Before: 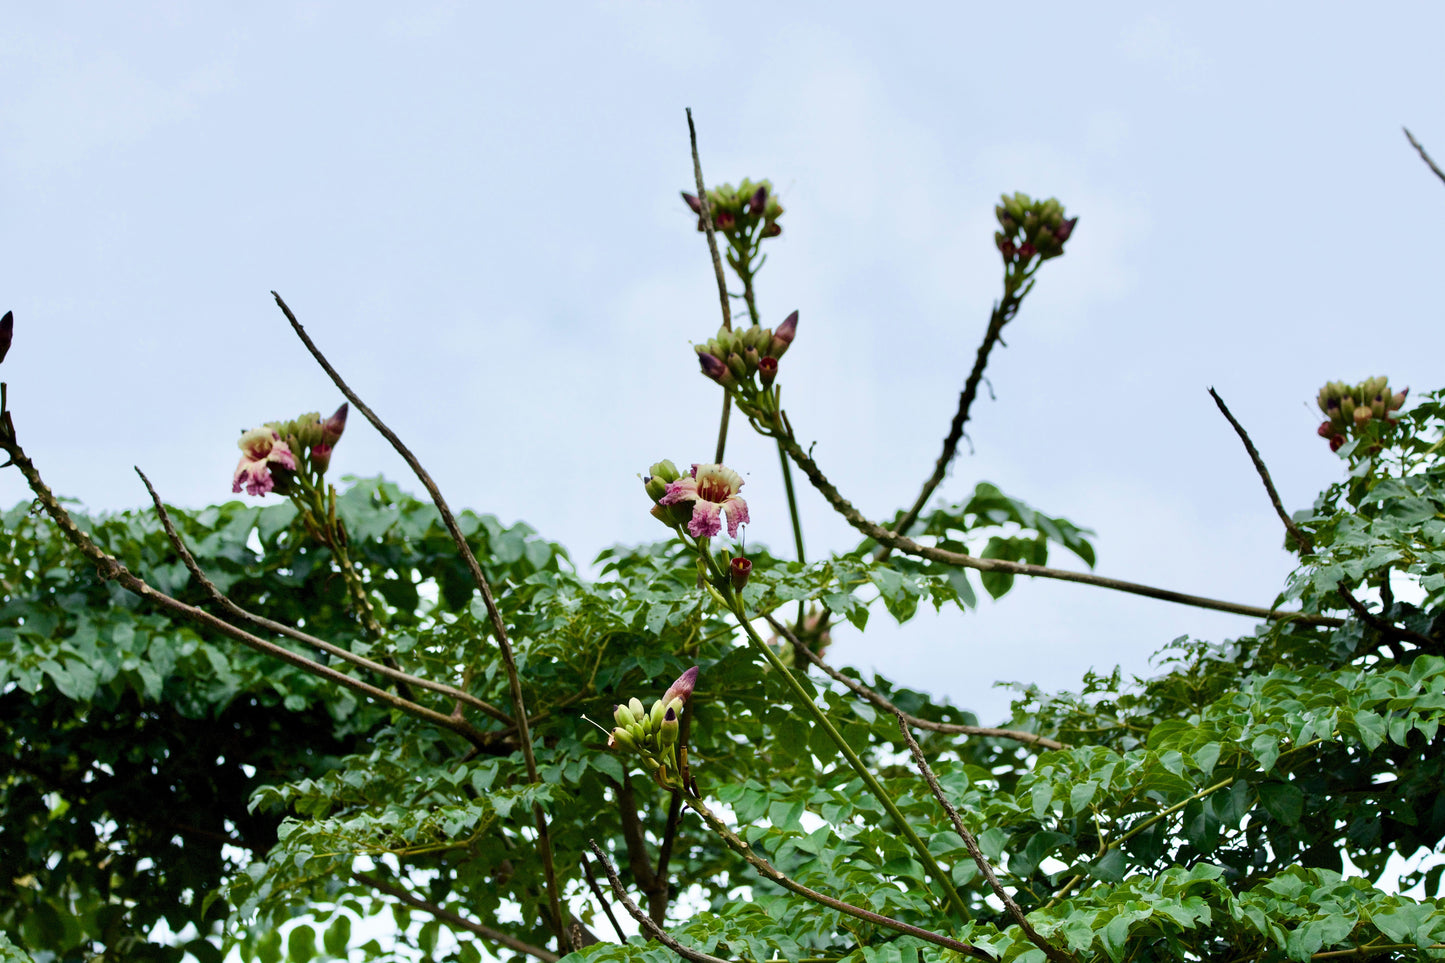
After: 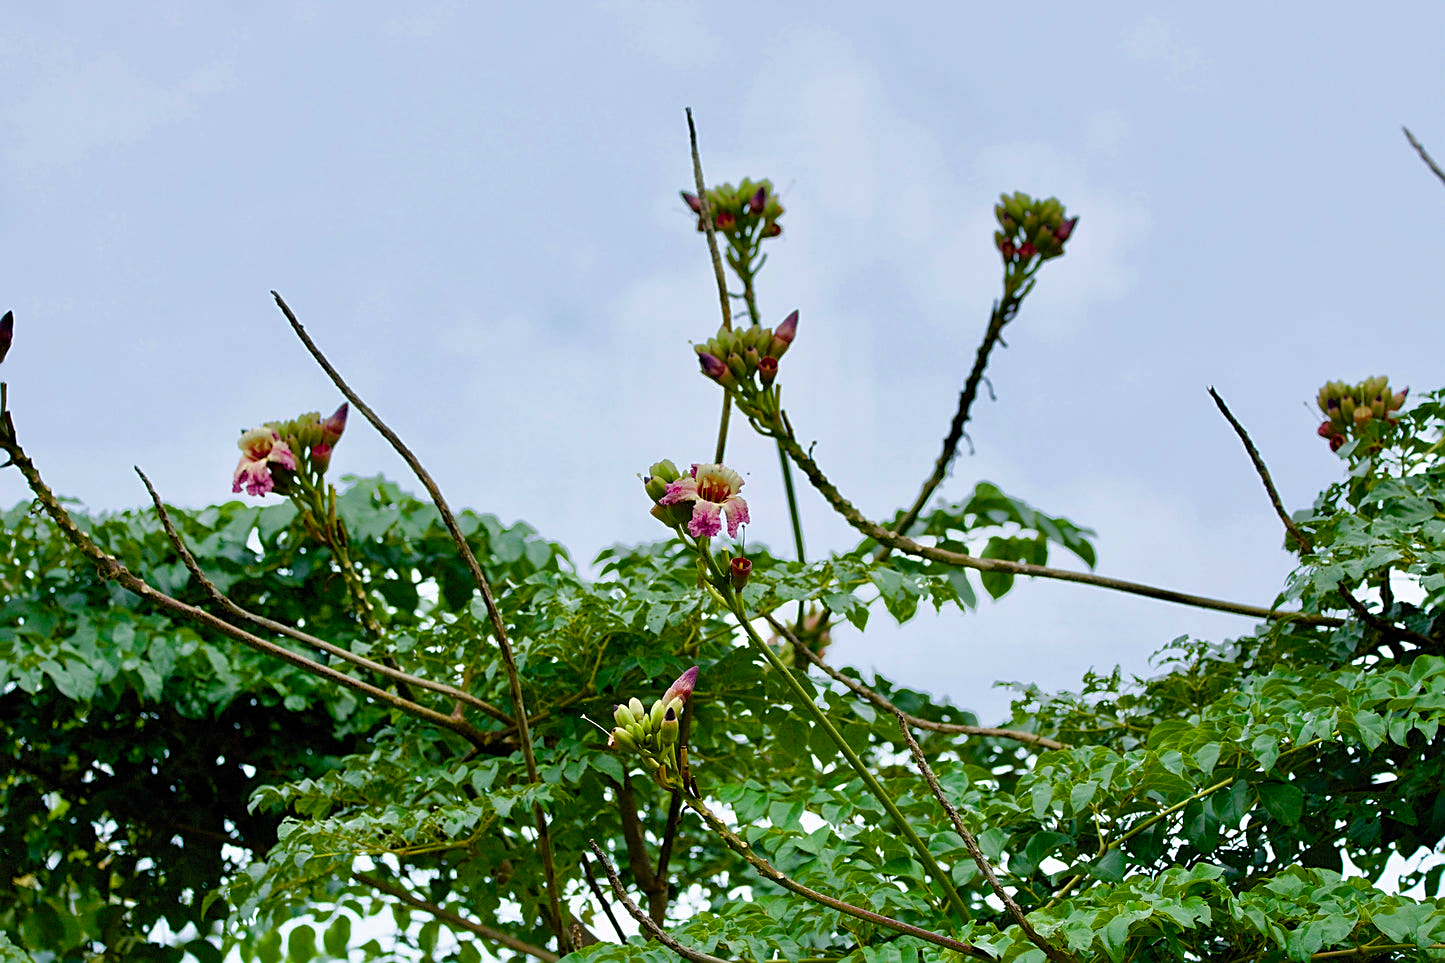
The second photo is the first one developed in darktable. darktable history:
sharpen: on, module defaults
color balance rgb: highlights gain › chroma 0.204%, highlights gain › hue 330.38°, perceptual saturation grading › global saturation 20%, perceptual saturation grading › highlights -25.002%, perceptual saturation grading › shadows 25.217%, global vibrance 20%
shadows and highlights: highlights color adjustment 45.64%
